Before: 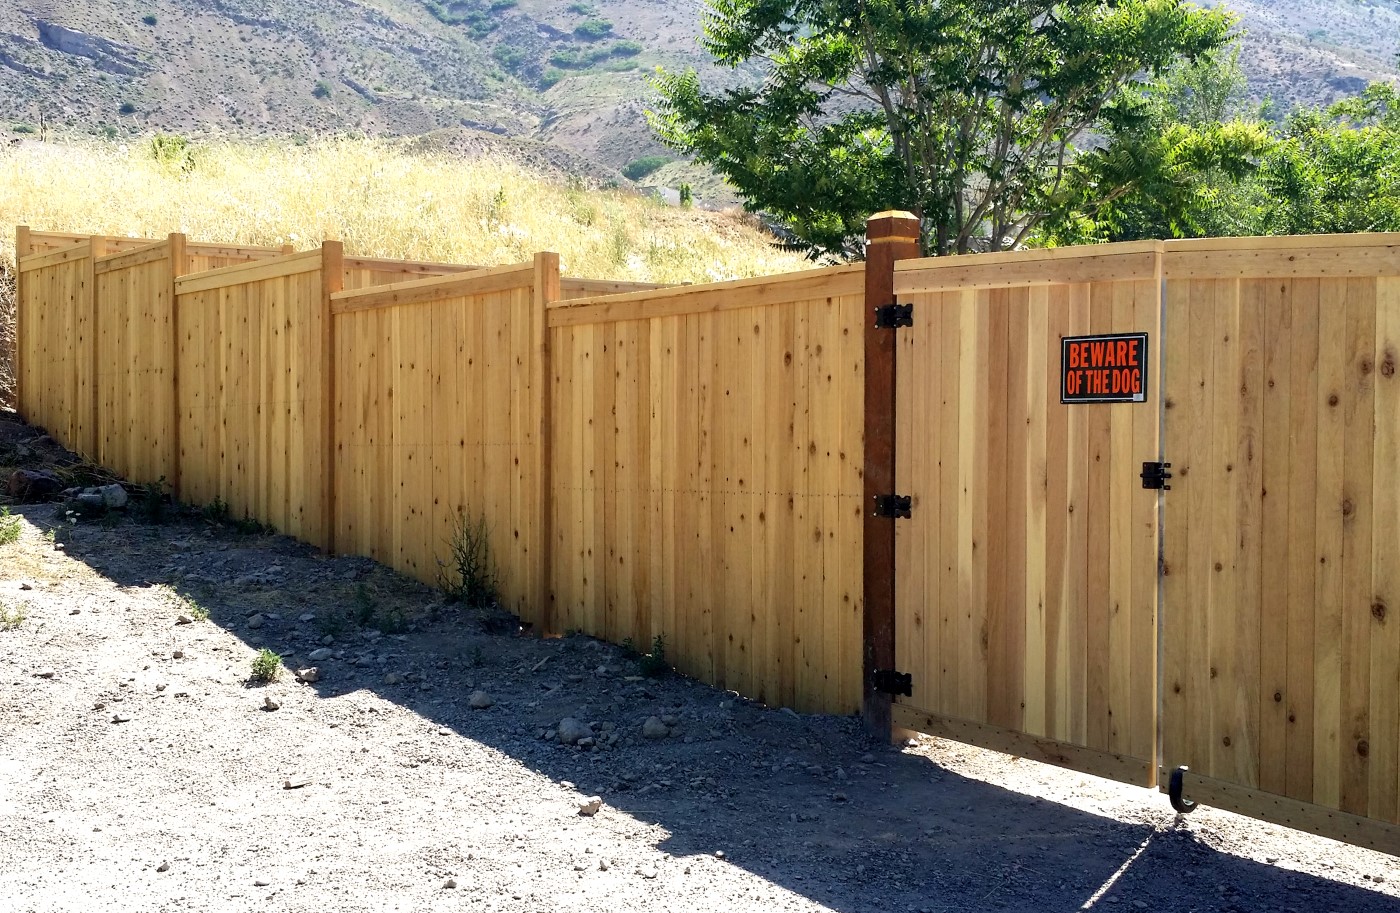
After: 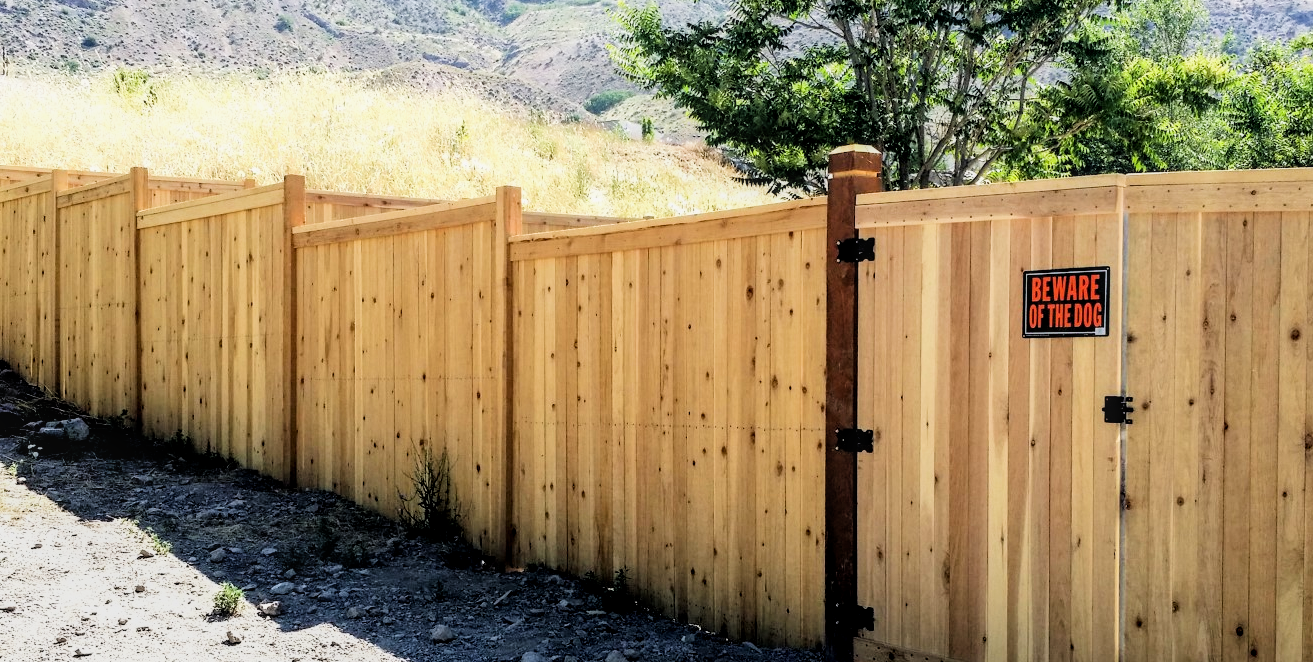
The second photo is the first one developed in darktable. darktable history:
exposure: black level correction 0, exposure 0.5 EV, compensate highlight preservation false
filmic rgb: black relative exposure -5 EV, hardness 2.88, contrast 1.3
crop: left 2.737%, top 7.287%, right 3.421%, bottom 20.179%
local contrast: on, module defaults
